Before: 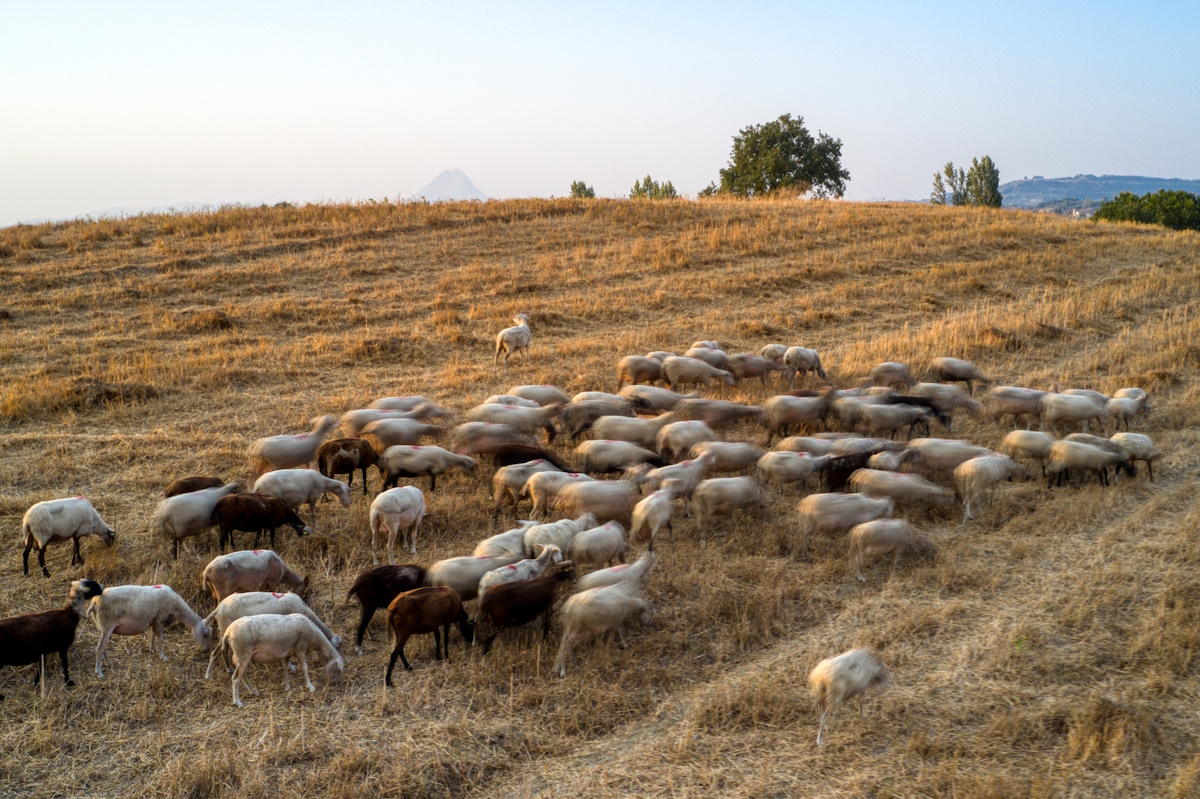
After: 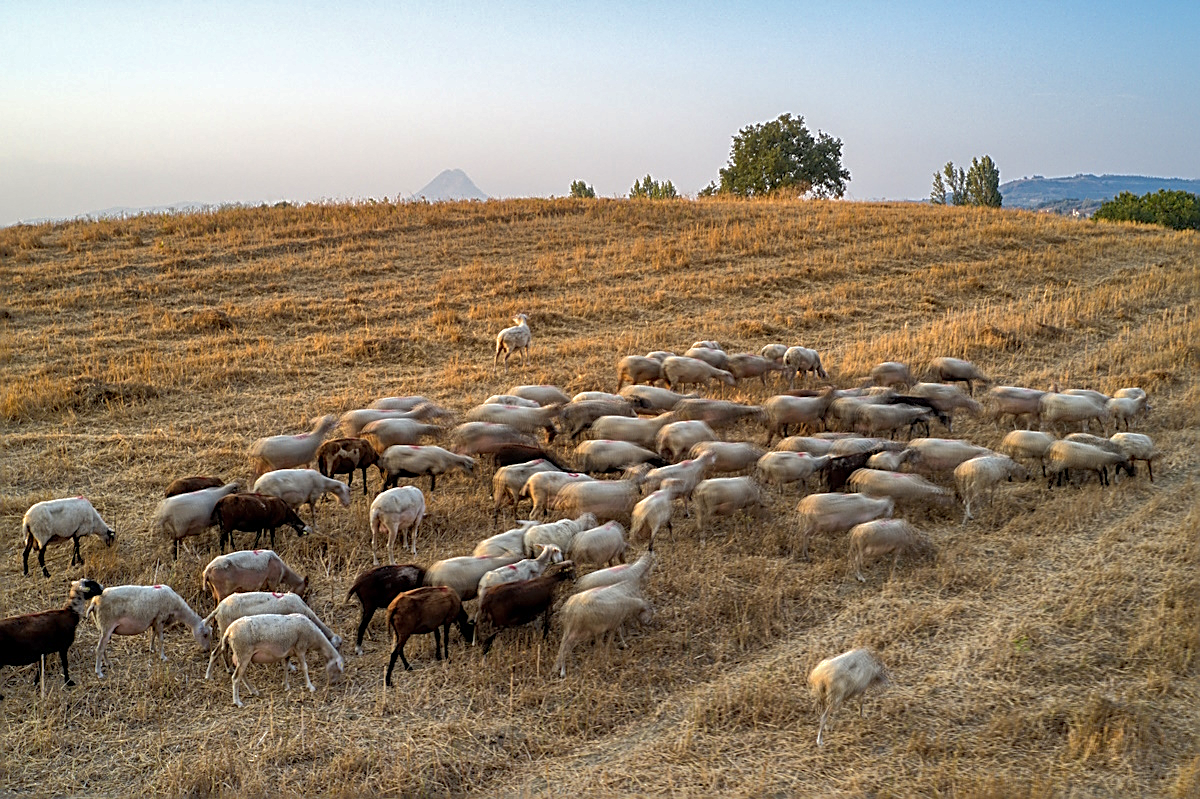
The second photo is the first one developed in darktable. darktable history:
shadows and highlights: shadows 60, highlights -60
sharpen: amount 1
